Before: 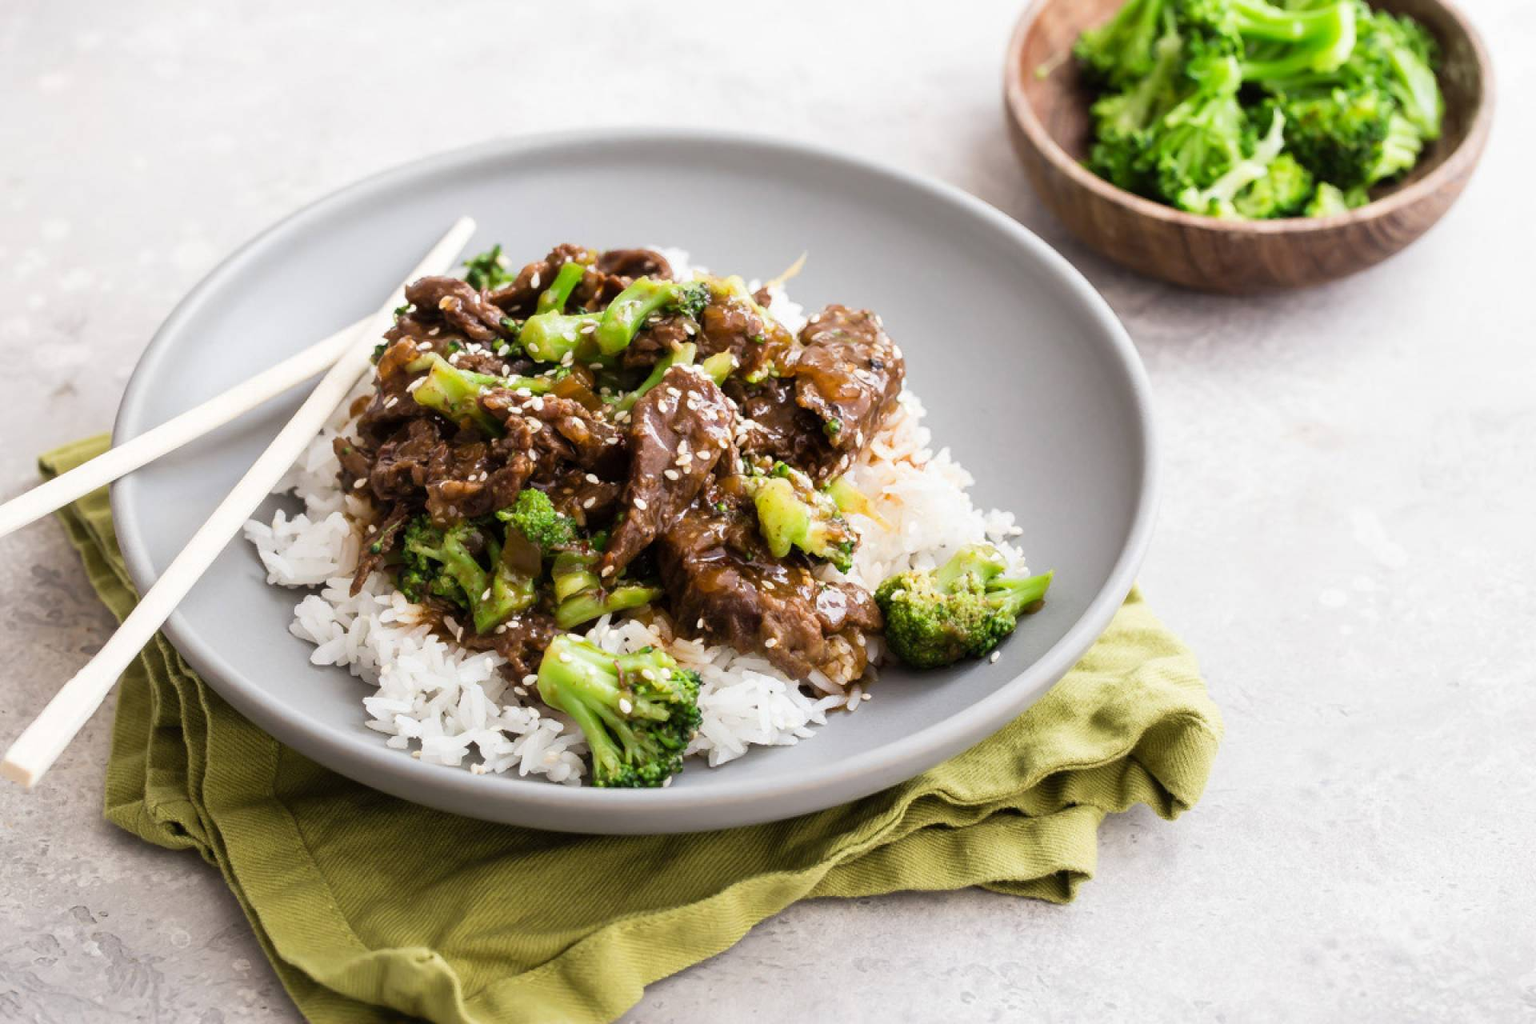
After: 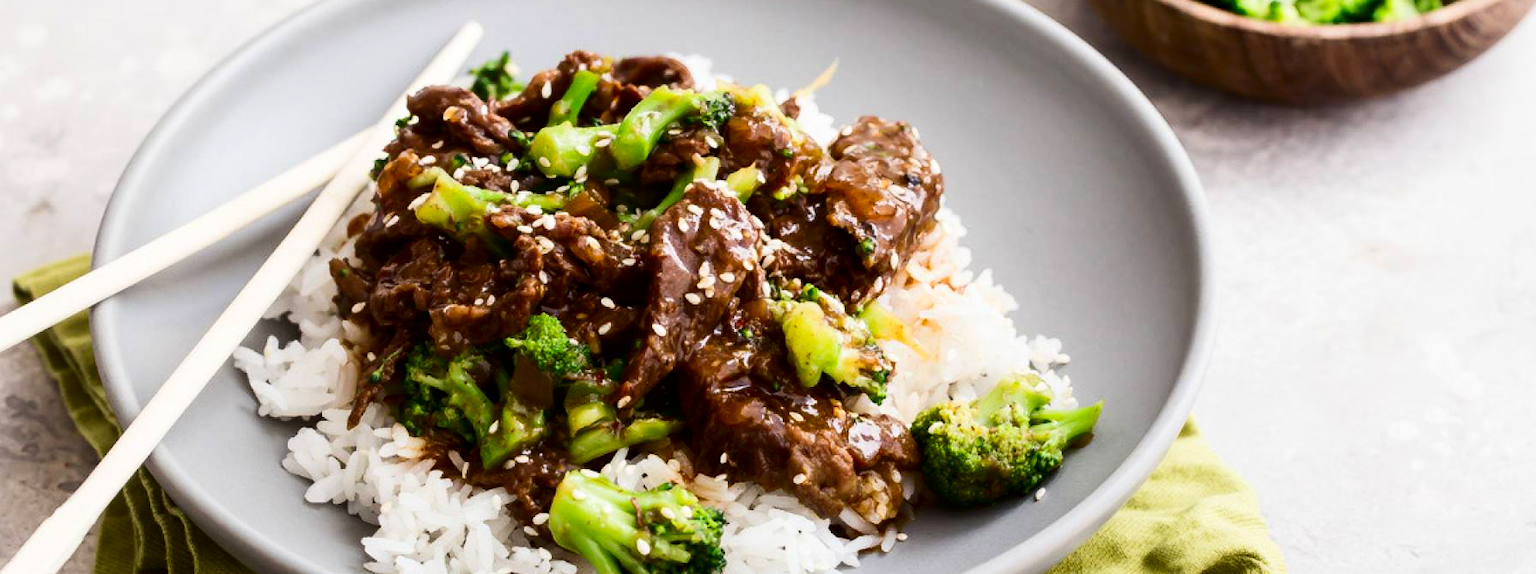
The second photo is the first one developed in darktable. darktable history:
contrast brightness saturation: contrast 0.19, brightness -0.11, saturation 0.21
crop: left 1.744%, top 19.225%, right 5.069%, bottom 28.357%
